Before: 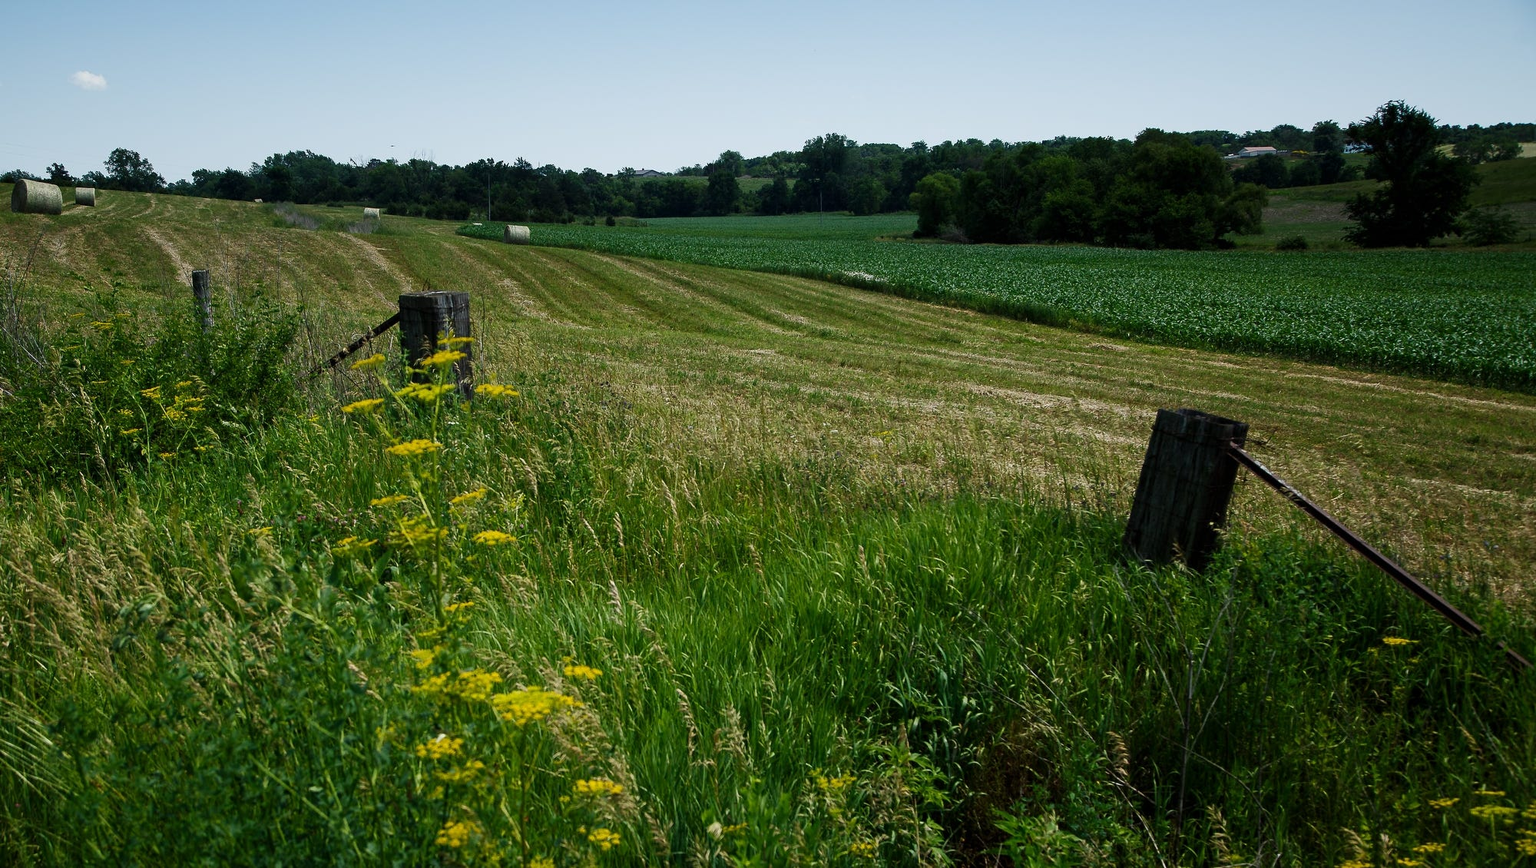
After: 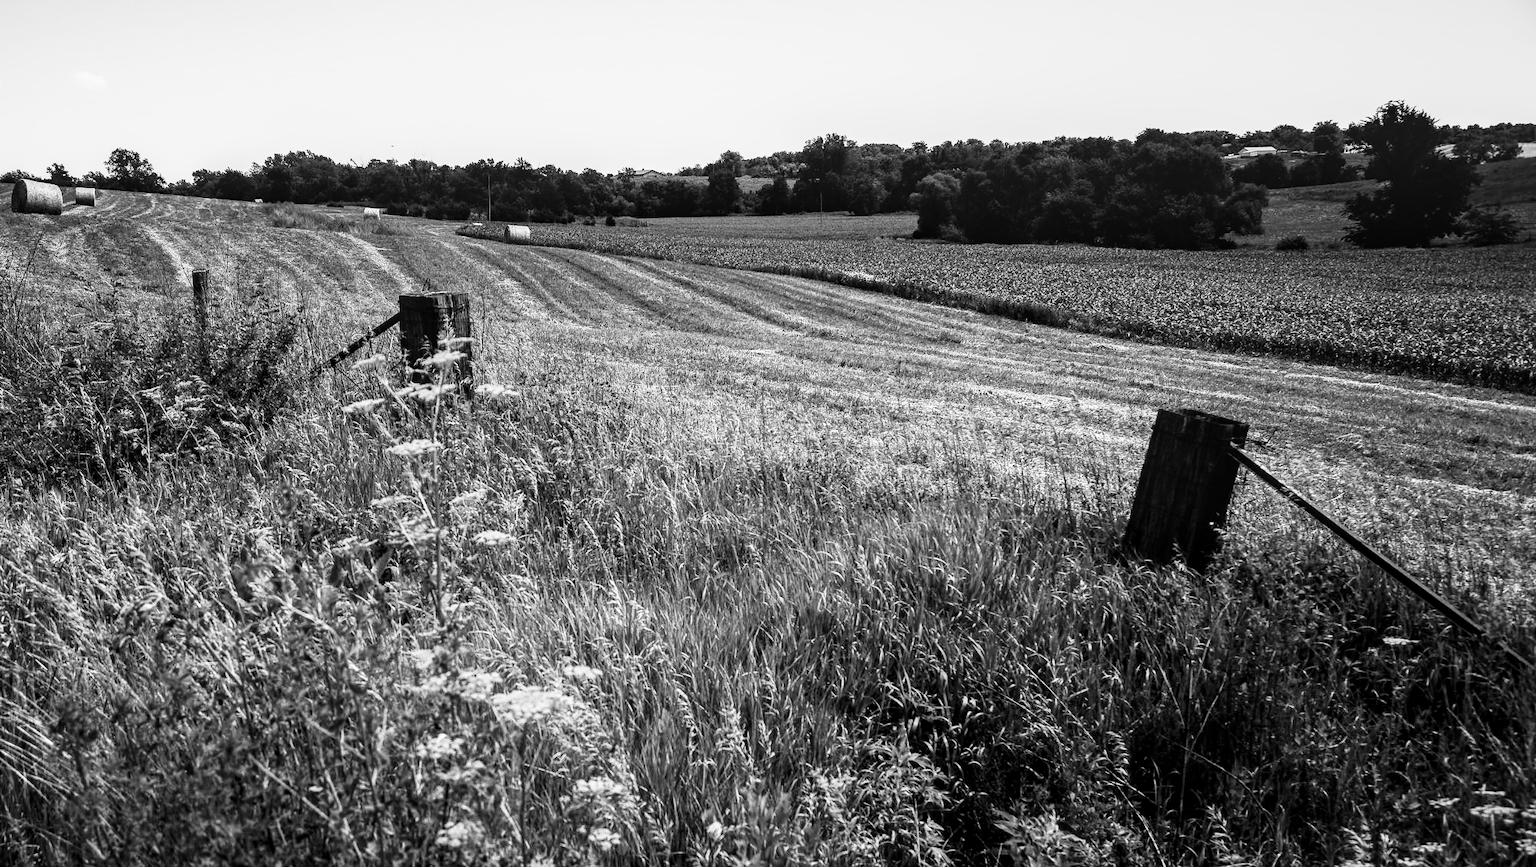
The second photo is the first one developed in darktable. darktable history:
base curve: curves: ch0 [(0, 0) (0.007, 0.004) (0.027, 0.03) (0.046, 0.07) (0.207, 0.54) (0.442, 0.872) (0.673, 0.972) (1, 1)], preserve colors none
monochrome: a -3.63, b -0.465
local contrast: on, module defaults
